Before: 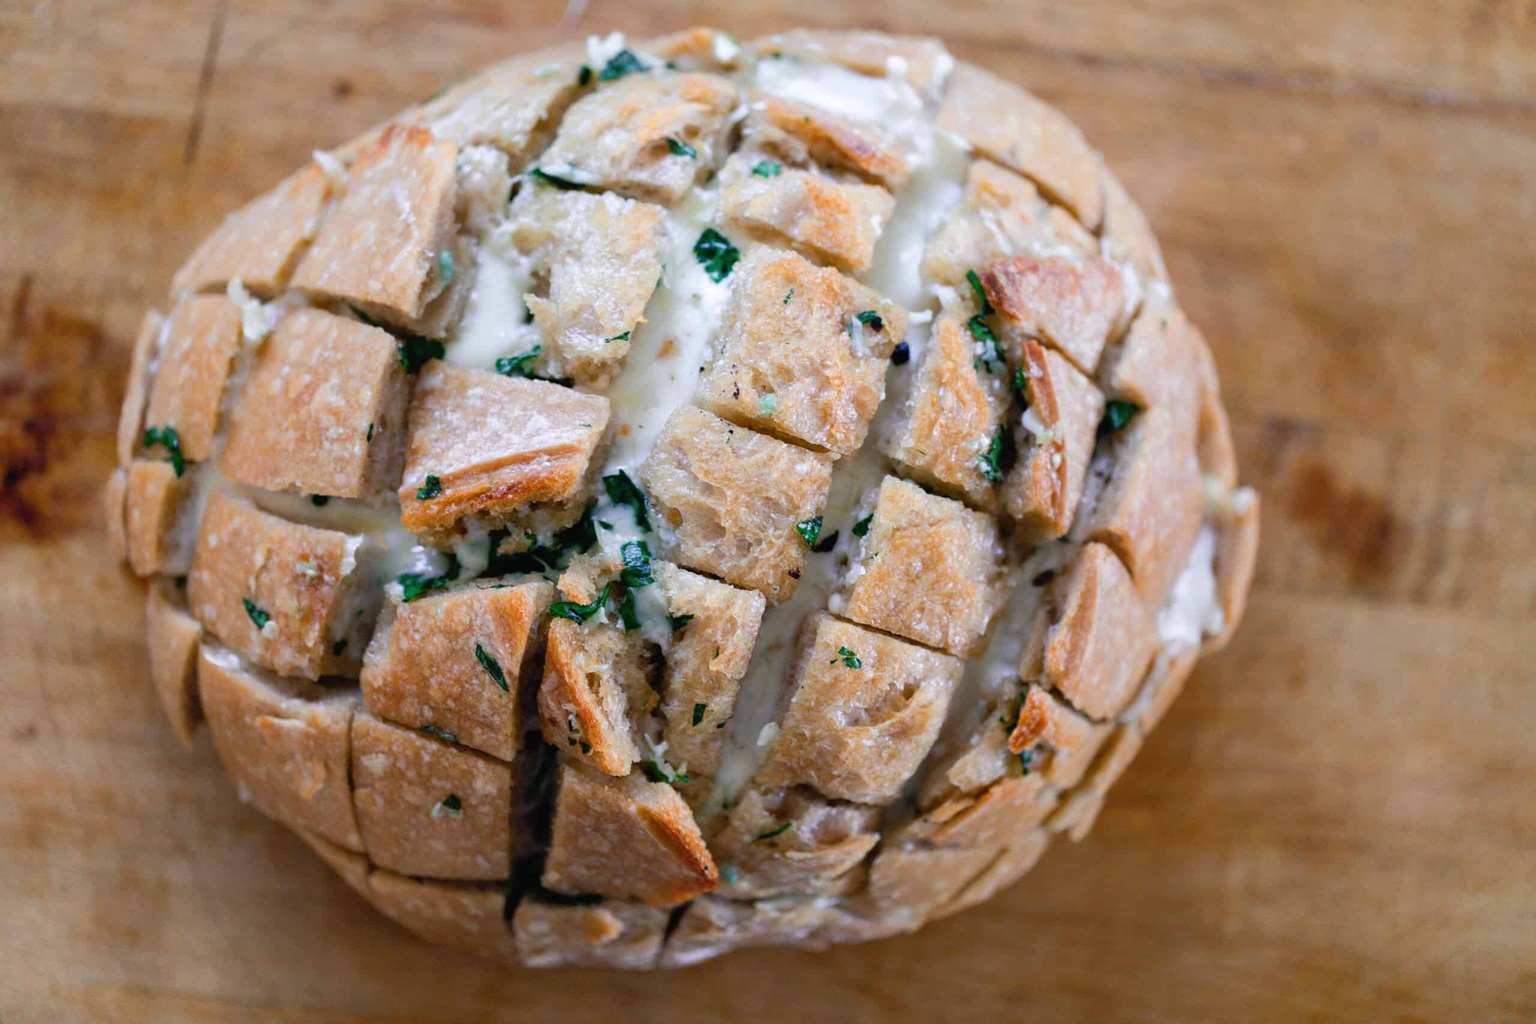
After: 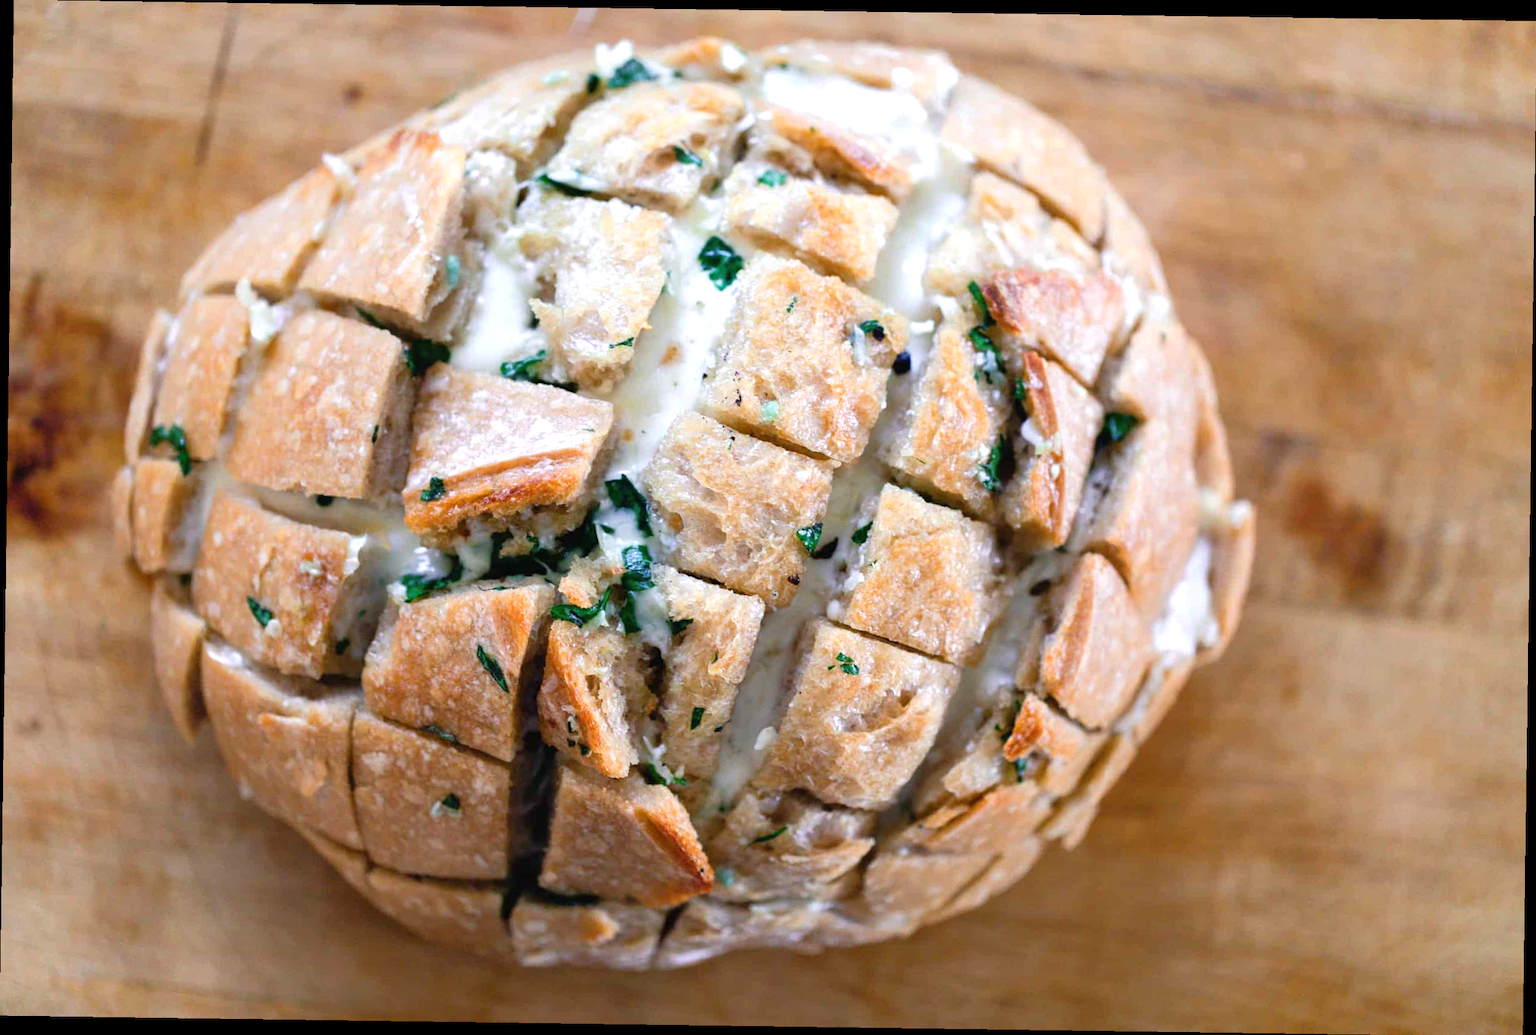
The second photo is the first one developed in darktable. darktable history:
exposure: exposure 0.493 EV, compensate highlight preservation false
rotate and perspective: rotation 0.8°, automatic cropping off
